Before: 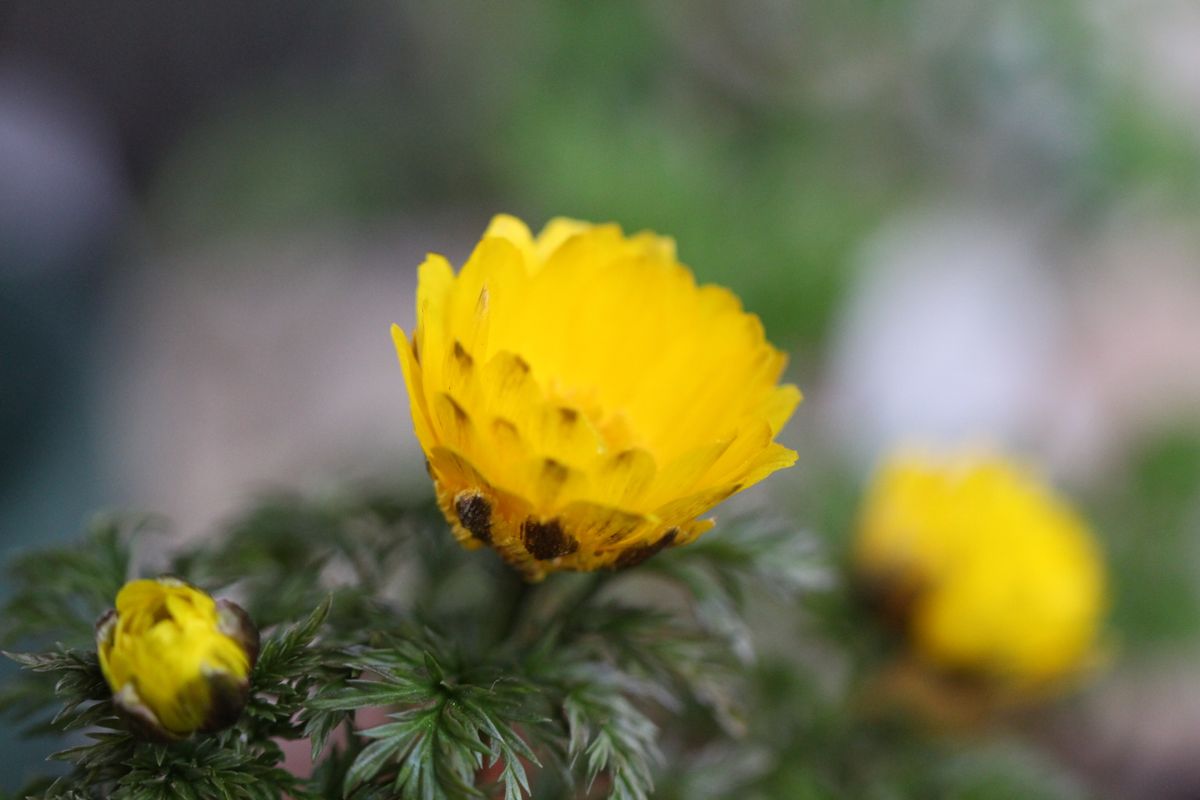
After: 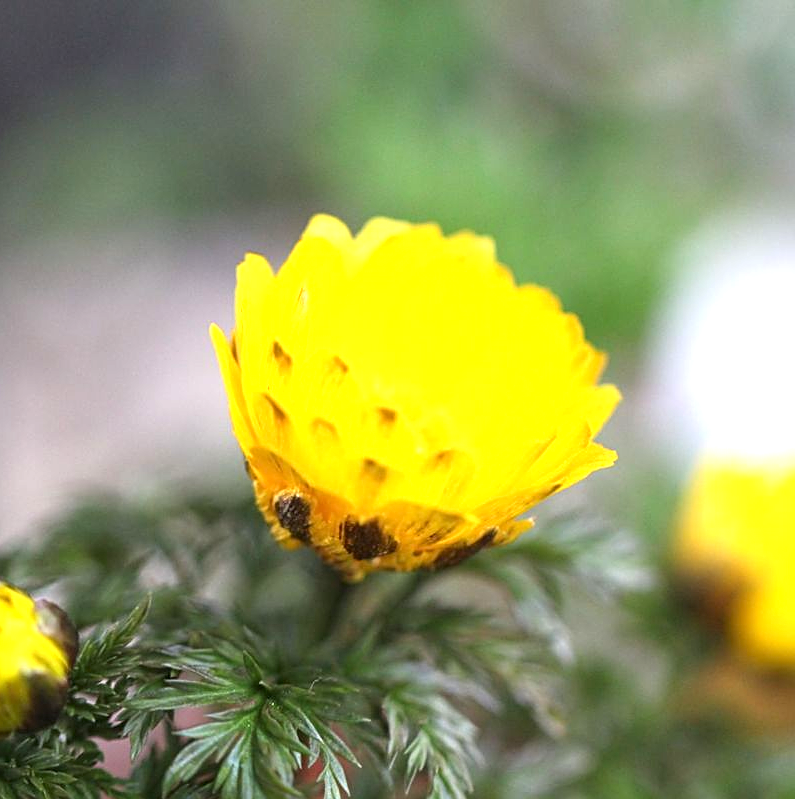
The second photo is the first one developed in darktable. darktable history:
sharpen: on, module defaults
crop and rotate: left 15.161%, right 18.554%
exposure: exposure 1.092 EV, compensate exposure bias true, compensate highlight preservation false
